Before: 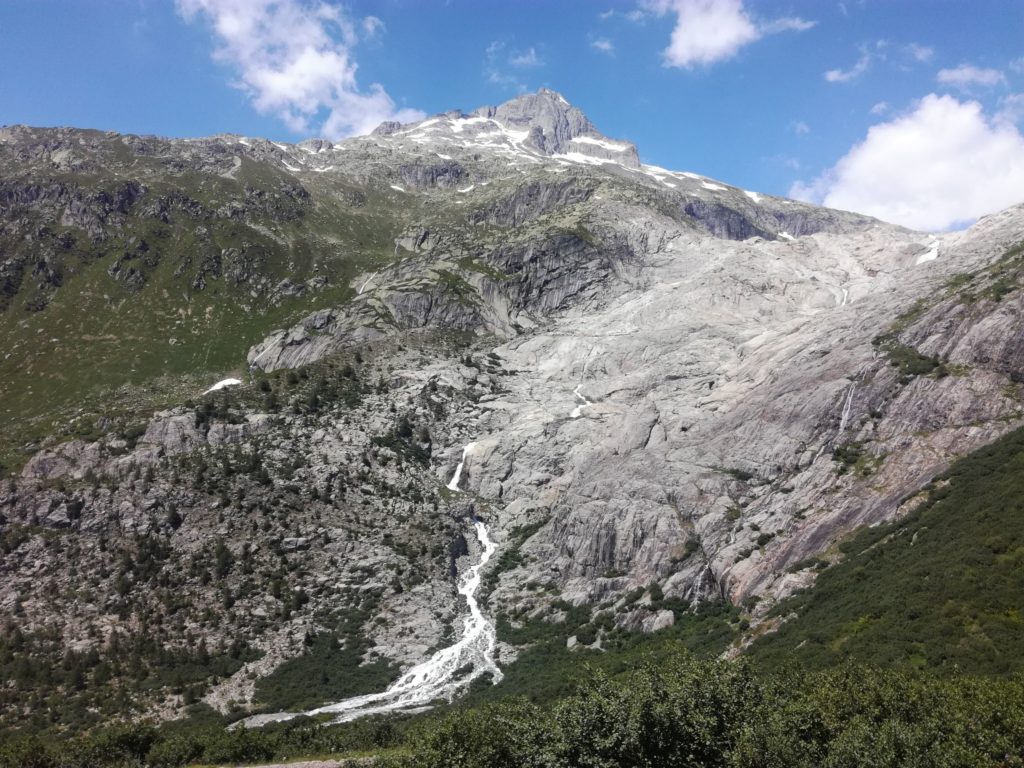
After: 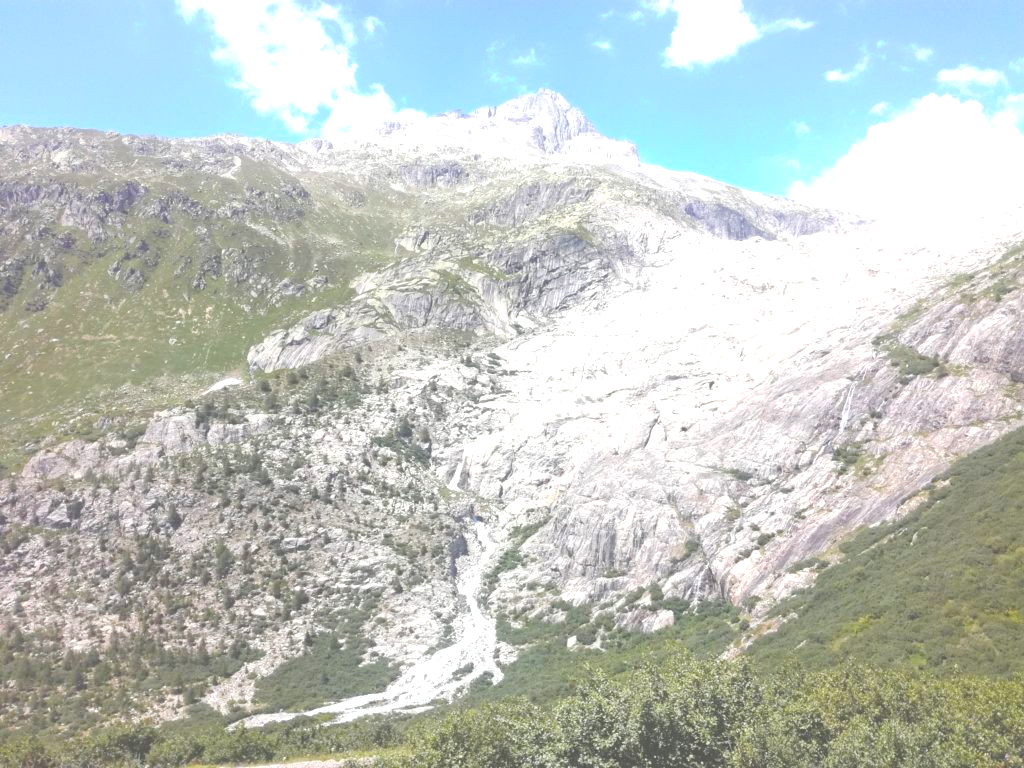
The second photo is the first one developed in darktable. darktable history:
tone curve: curves: ch0 [(0, 0) (0.003, 0.275) (0.011, 0.288) (0.025, 0.309) (0.044, 0.326) (0.069, 0.346) (0.1, 0.37) (0.136, 0.396) (0.177, 0.432) (0.224, 0.473) (0.277, 0.516) (0.335, 0.566) (0.399, 0.611) (0.468, 0.661) (0.543, 0.711) (0.623, 0.761) (0.709, 0.817) (0.801, 0.867) (0.898, 0.911) (1, 1)], preserve colors none
color balance rgb: global offset › luminance 0.48%, perceptual saturation grading › global saturation 24.954%, perceptual brilliance grading › highlights 3.041%, global vibrance 20%
exposure: black level correction 0, exposure 1.199 EV, compensate highlight preservation false
